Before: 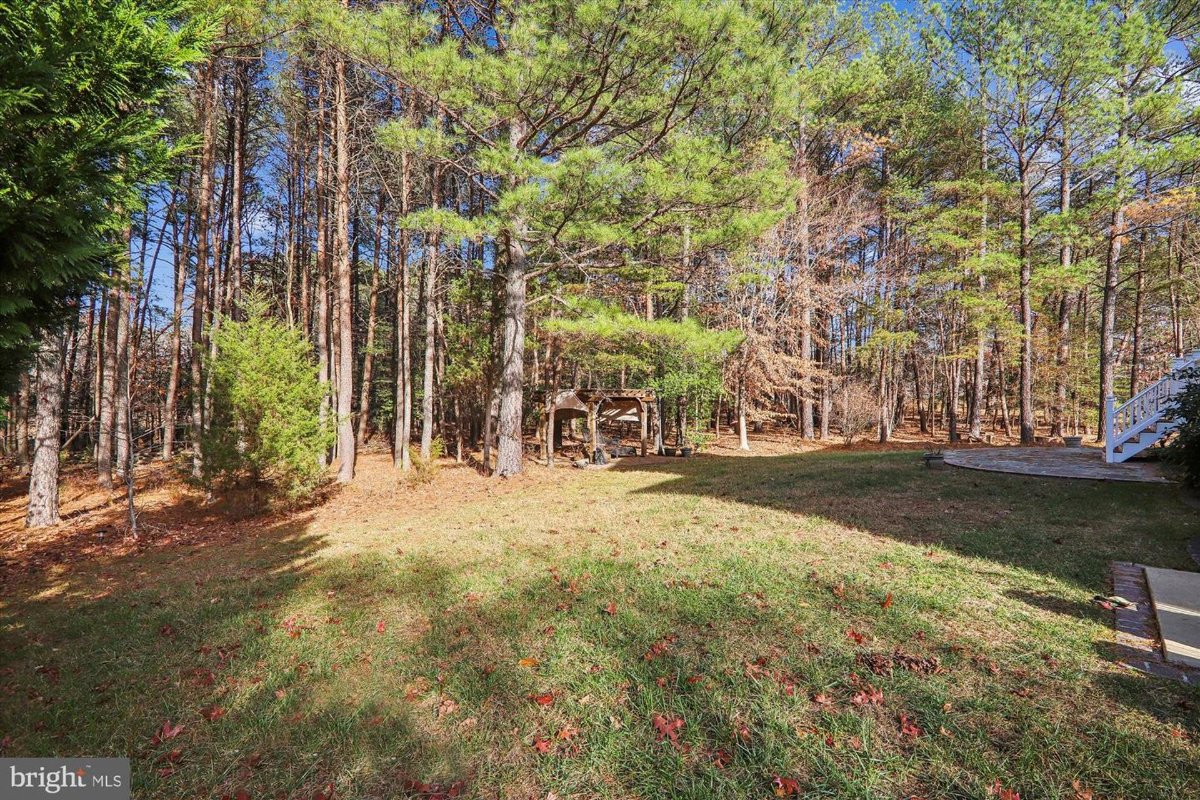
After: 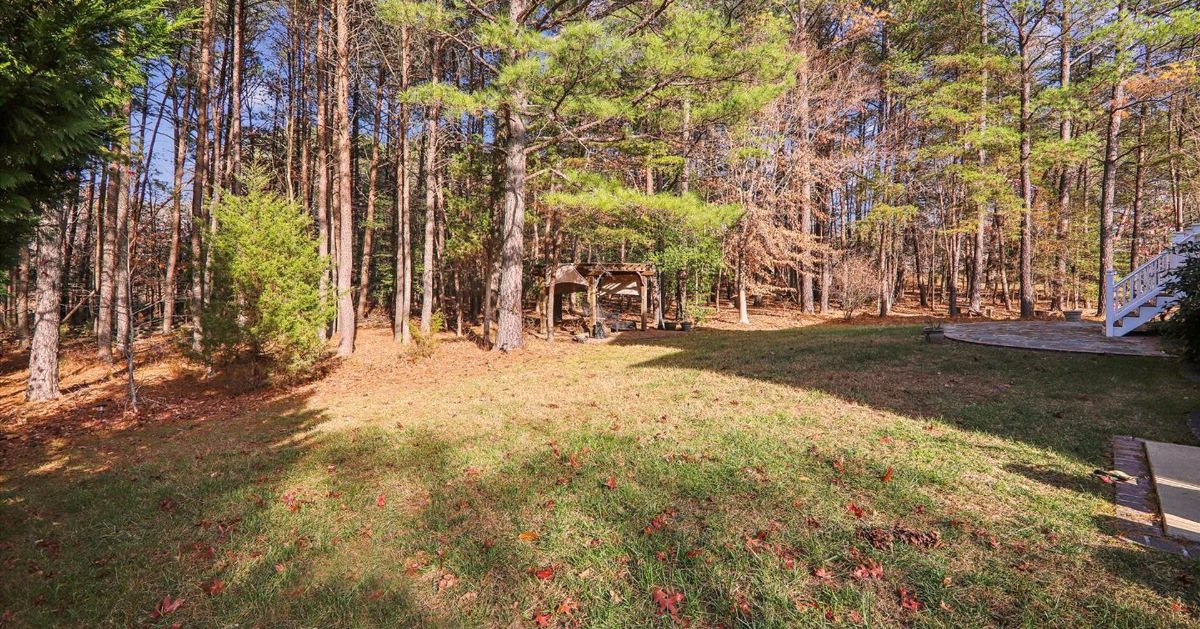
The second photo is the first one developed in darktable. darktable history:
crop and rotate: top 15.863%, bottom 5.436%
color correction: highlights a* 6.93, highlights b* 4.07
